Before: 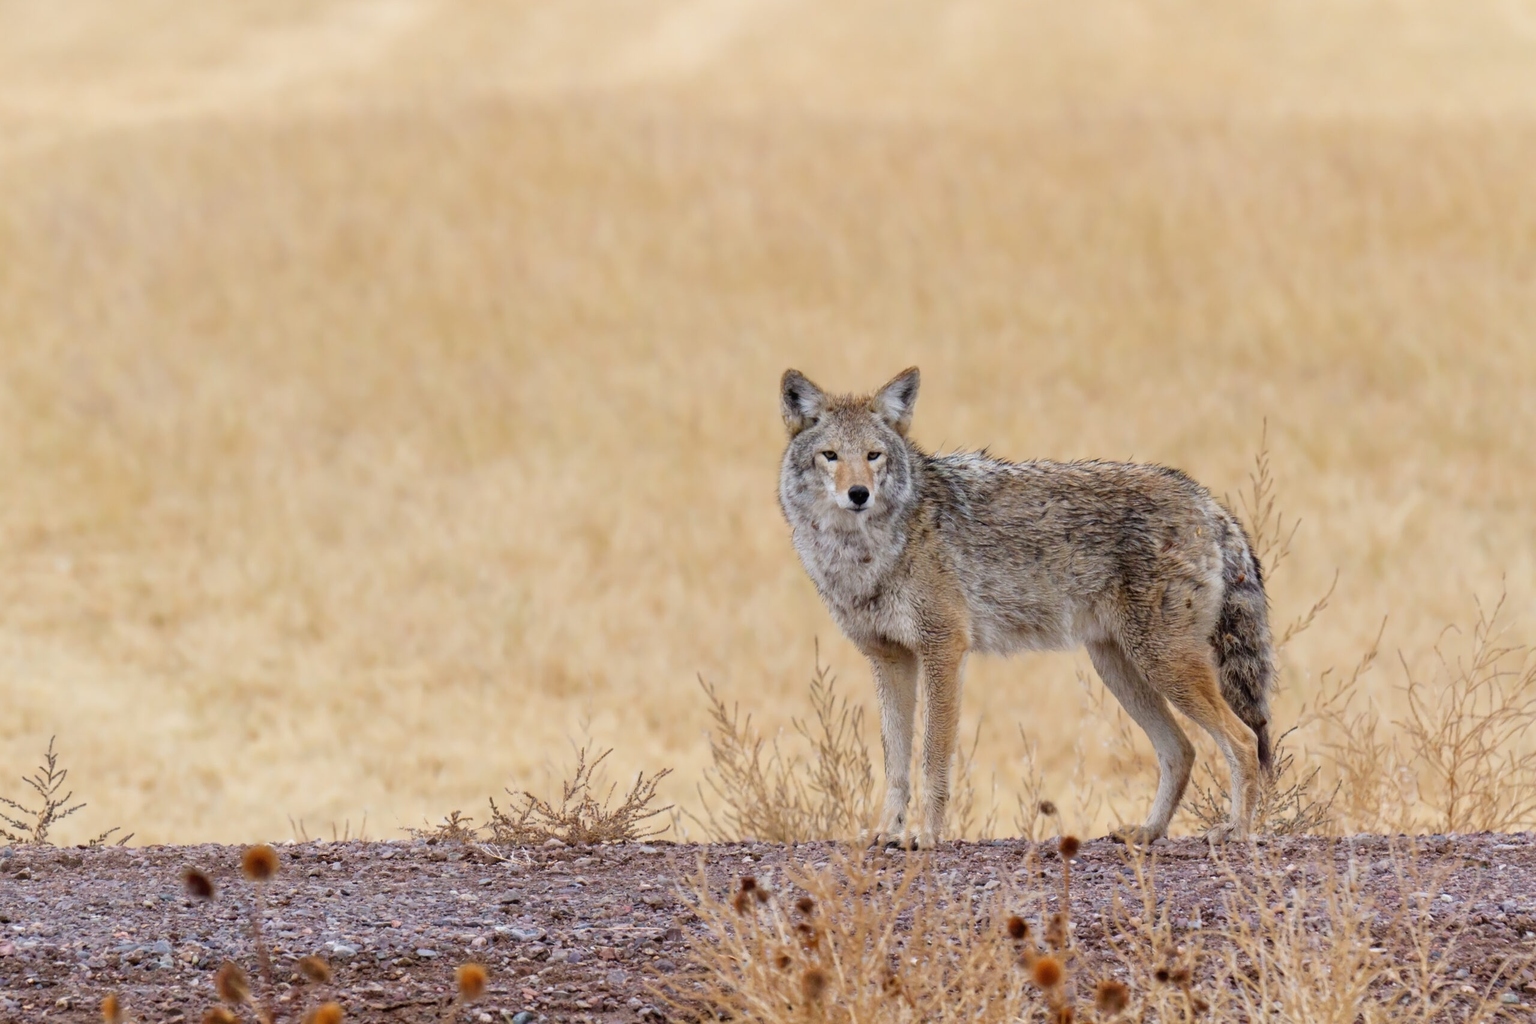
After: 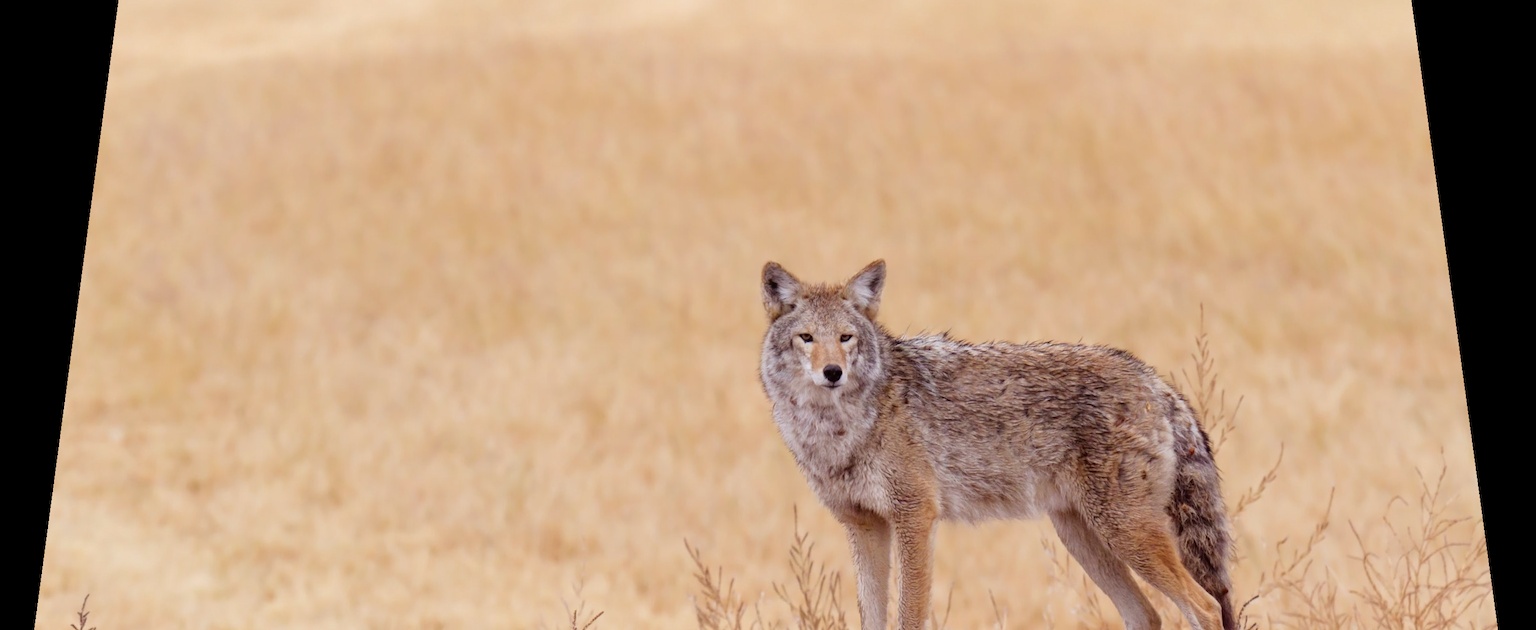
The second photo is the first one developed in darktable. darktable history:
crop and rotate: top 4.848%, bottom 29.503%
rgb levels: mode RGB, independent channels, levels [[0, 0.474, 1], [0, 0.5, 1], [0, 0.5, 1]]
rotate and perspective: rotation 0.128°, lens shift (vertical) -0.181, lens shift (horizontal) -0.044, shear 0.001, automatic cropping off
